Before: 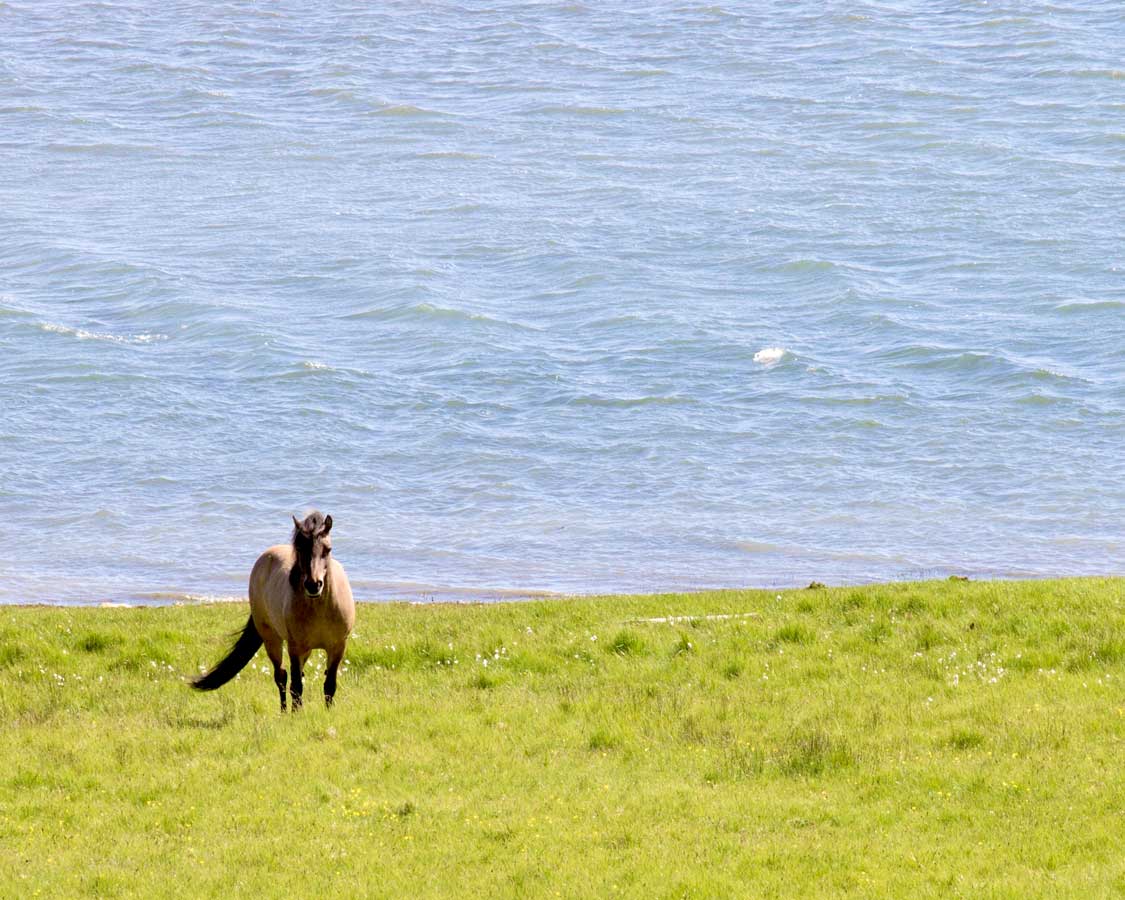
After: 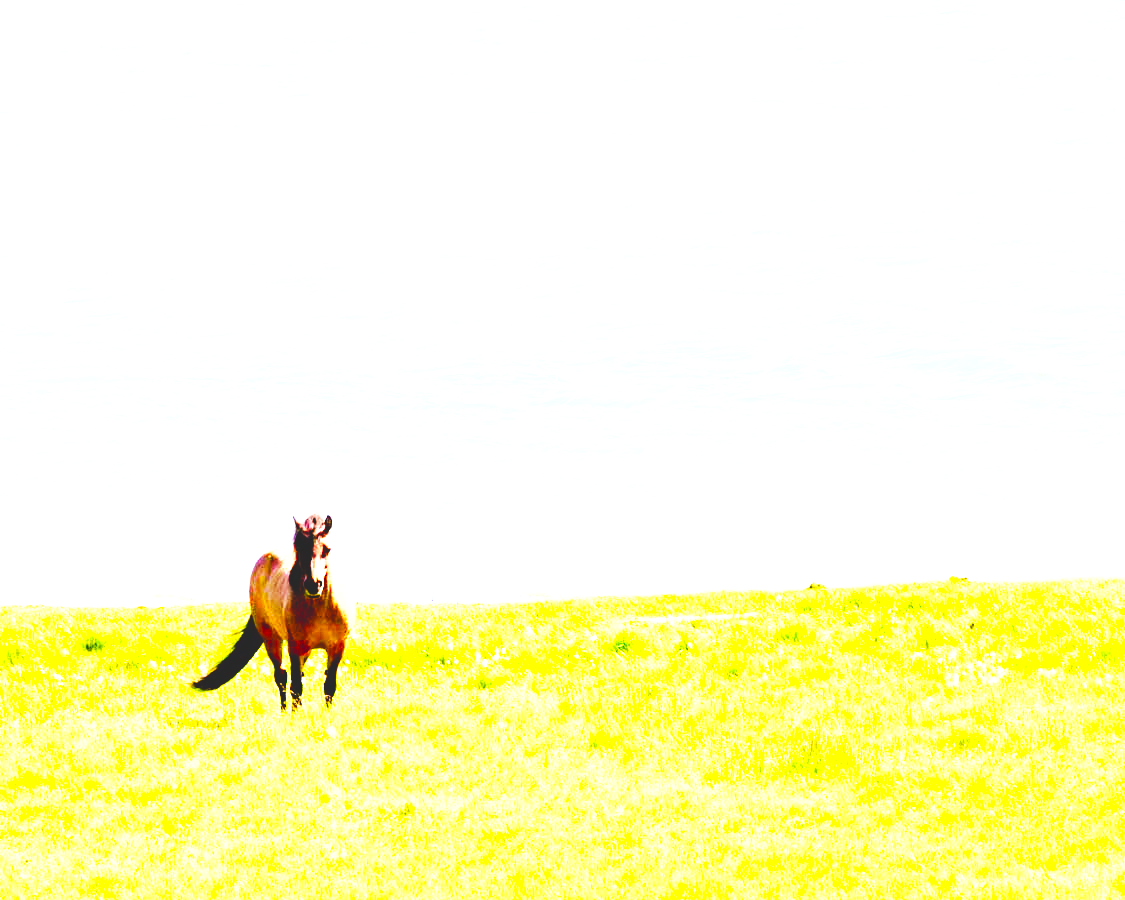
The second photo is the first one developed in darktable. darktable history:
color correction: saturation 1.8
exposure: black level correction 0, exposure 1.741 EV, compensate exposure bias true, compensate highlight preservation false
tone curve: curves: ch0 [(0, 0) (0.003, 0.156) (0.011, 0.156) (0.025, 0.161) (0.044, 0.161) (0.069, 0.161) (0.1, 0.166) (0.136, 0.168) (0.177, 0.179) (0.224, 0.202) (0.277, 0.241) (0.335, 0.296) (0.399, 0.378) (0.468, 0.484) (0.543, 0.604) (0.623, 0.728) (0.709, 0.822) (0.801, 0.918) (0.898, 0.98) (1, 1)], preserve colors none
